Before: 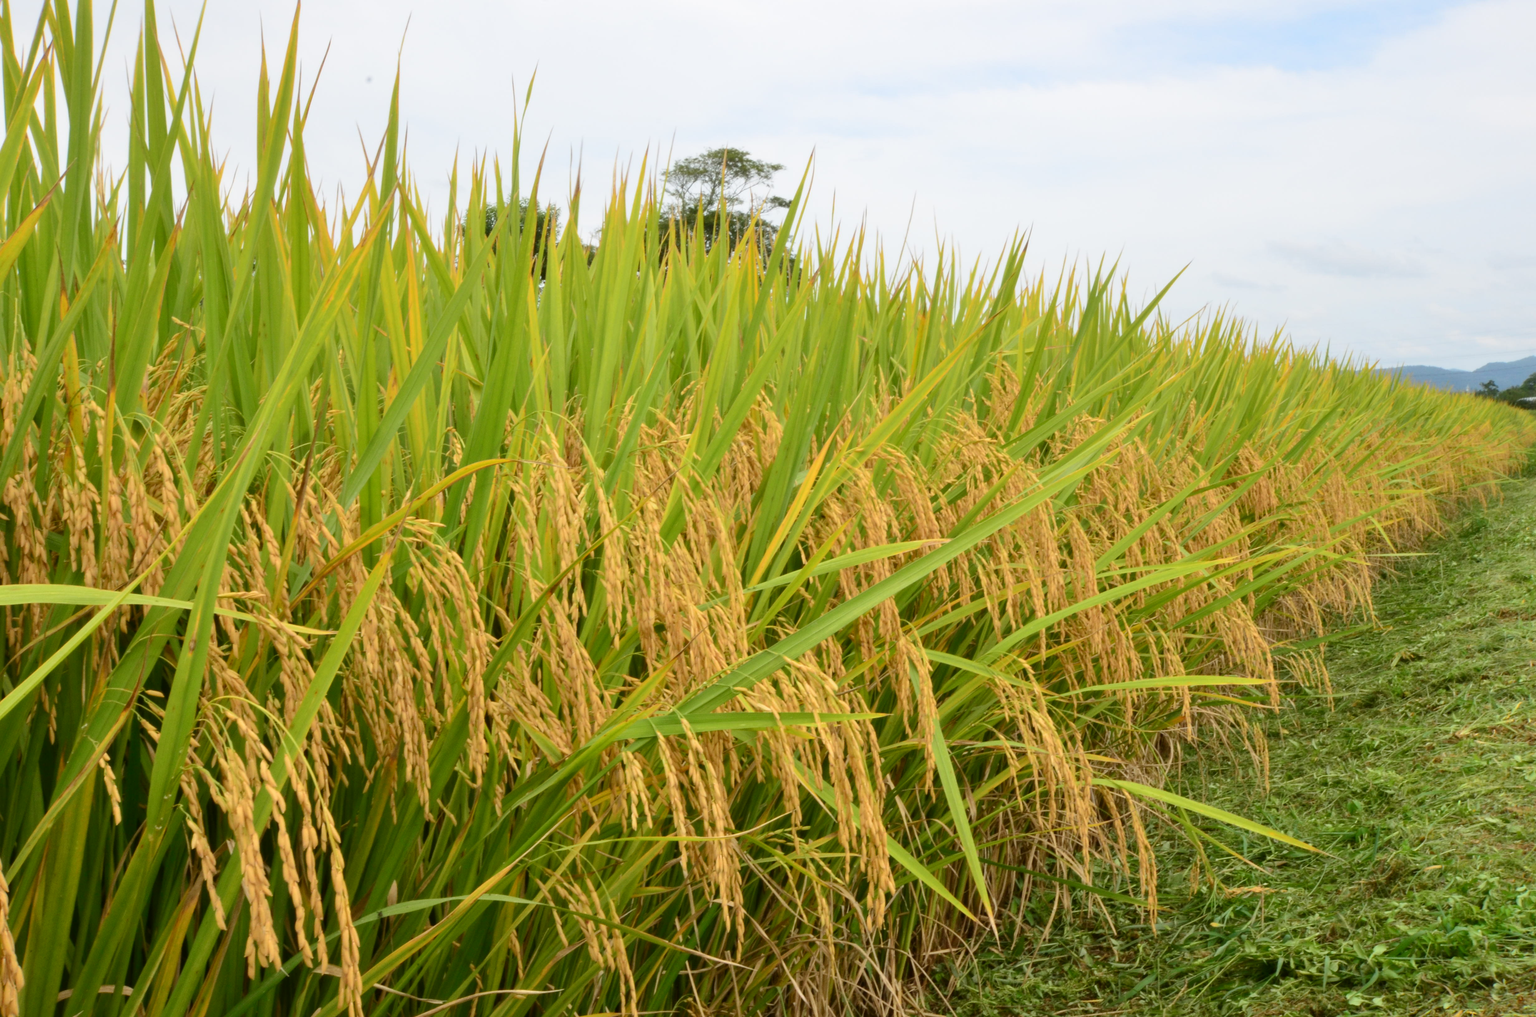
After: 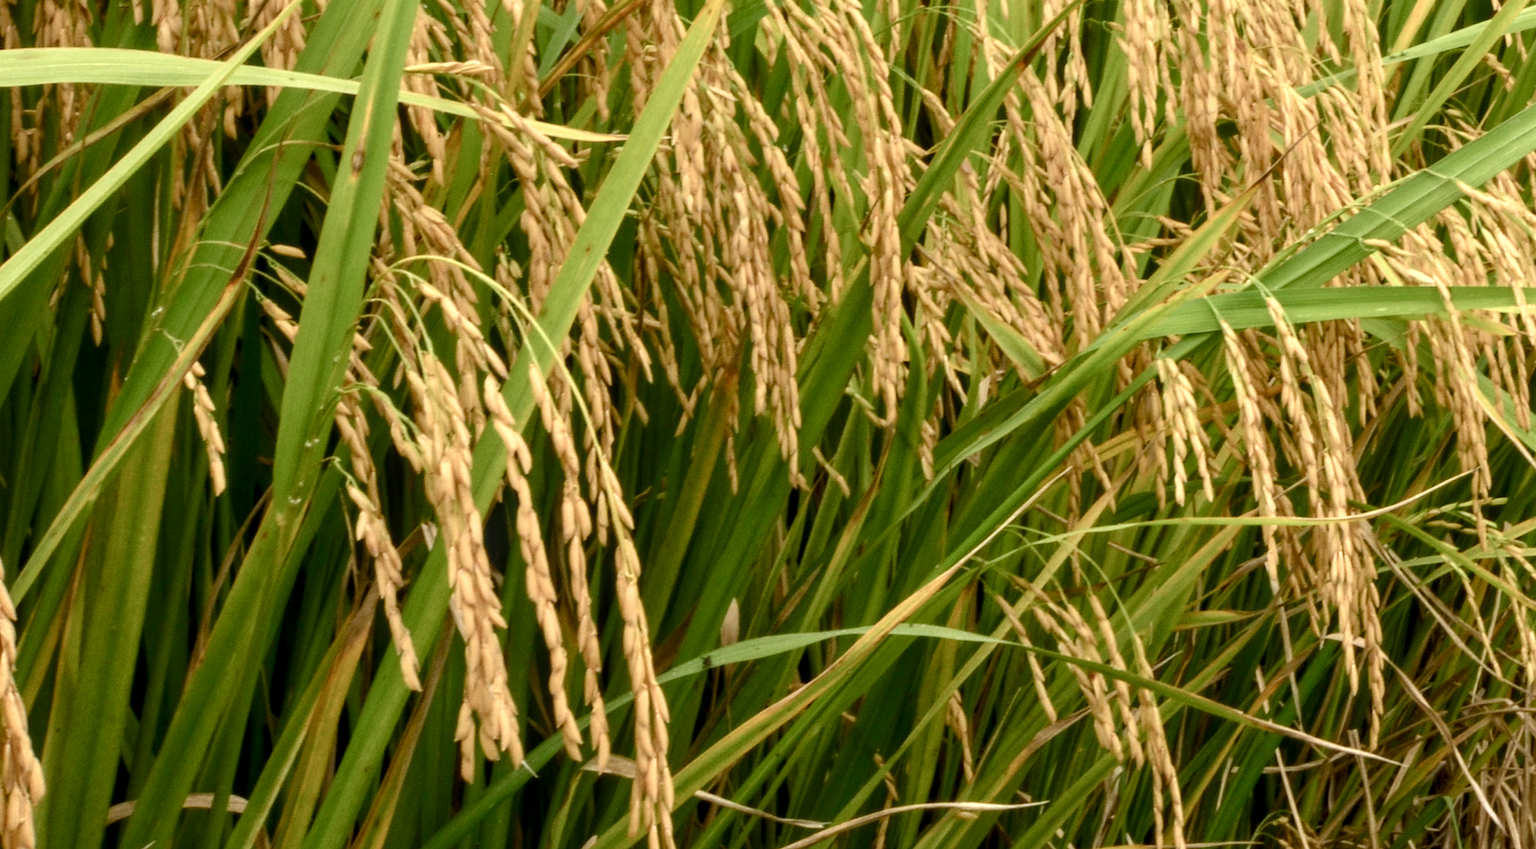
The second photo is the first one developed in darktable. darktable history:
local contrast: on, module defaults
crop and rotate: top 54.946%, right 46.214%, bottom 0.144%
exposure: black level correction 0.001, exposure 0.677 EV, compensate exposure bias true, compensate highlight preservation false
shadows and highlights: shadows -1.5, highlights 40.23, highlights color adjustment 41.15%
color balance rgb: linear chroma grading › global chroma 0.693%, perceptual saturation grading › global saturation -10.224%, perceptual saturation grading › highlights -27.288%, perceptual saturation grading › shadows 20.885%, perceptual brilliance grading › global brilliance 12.51%, contrast 15.257%
